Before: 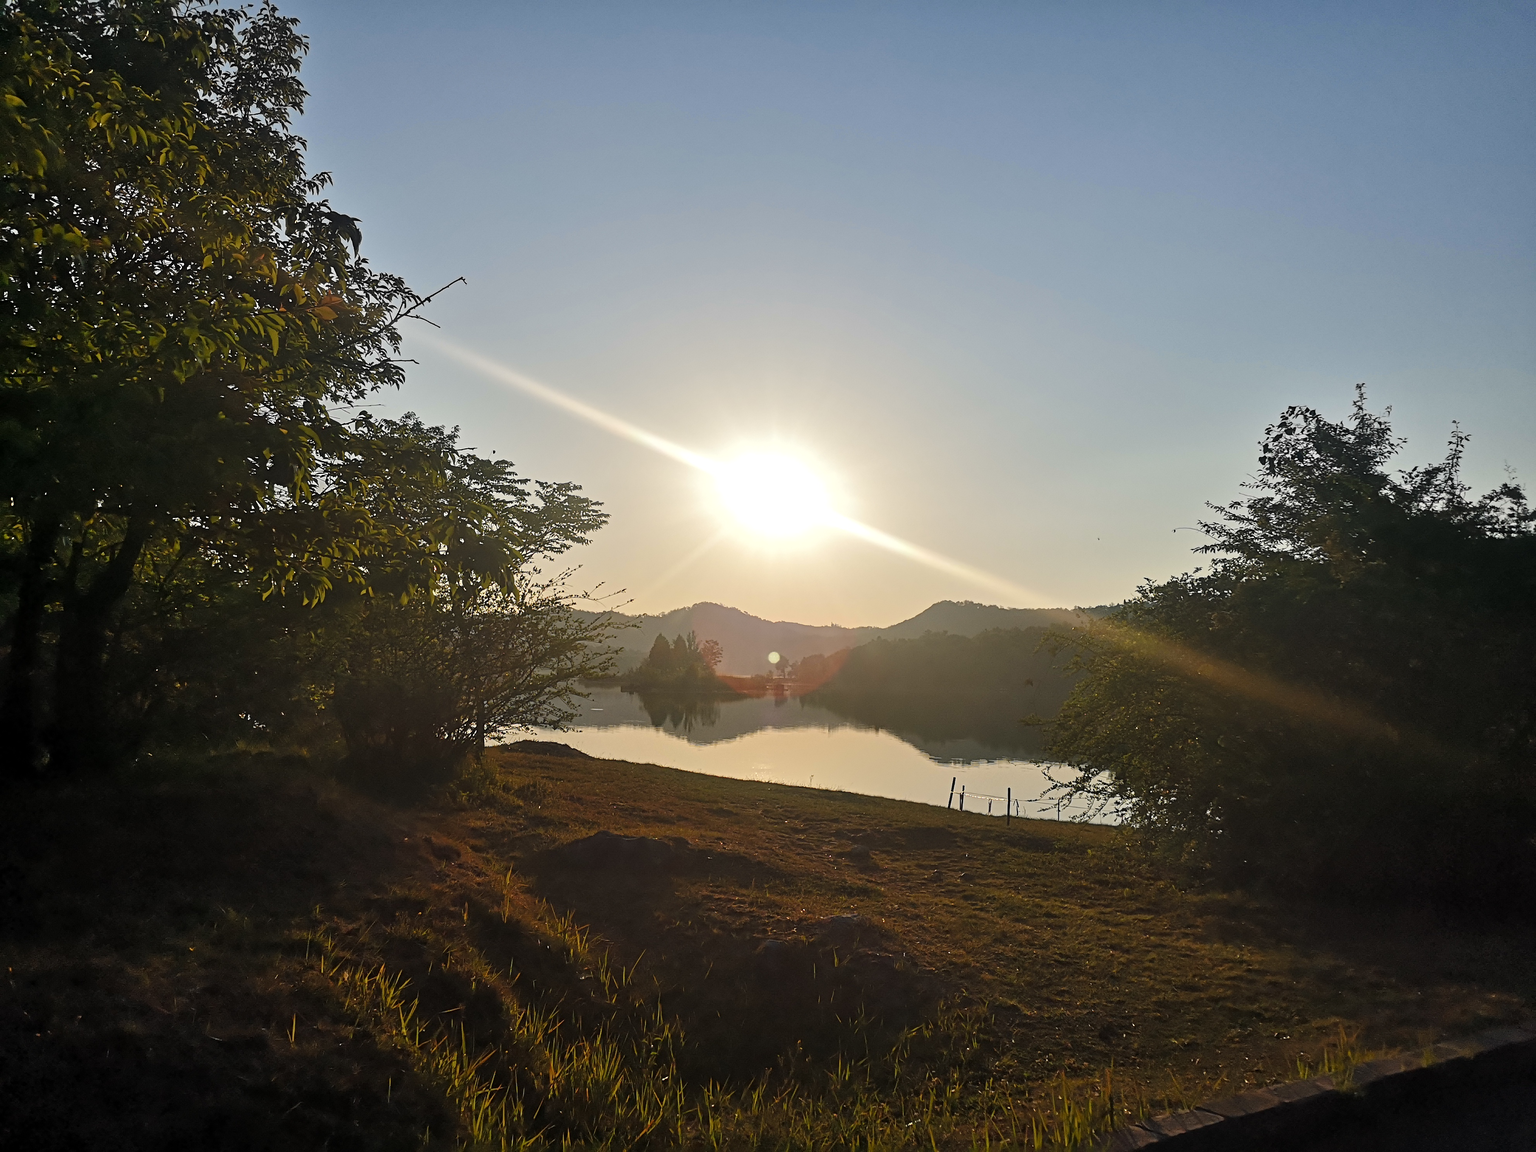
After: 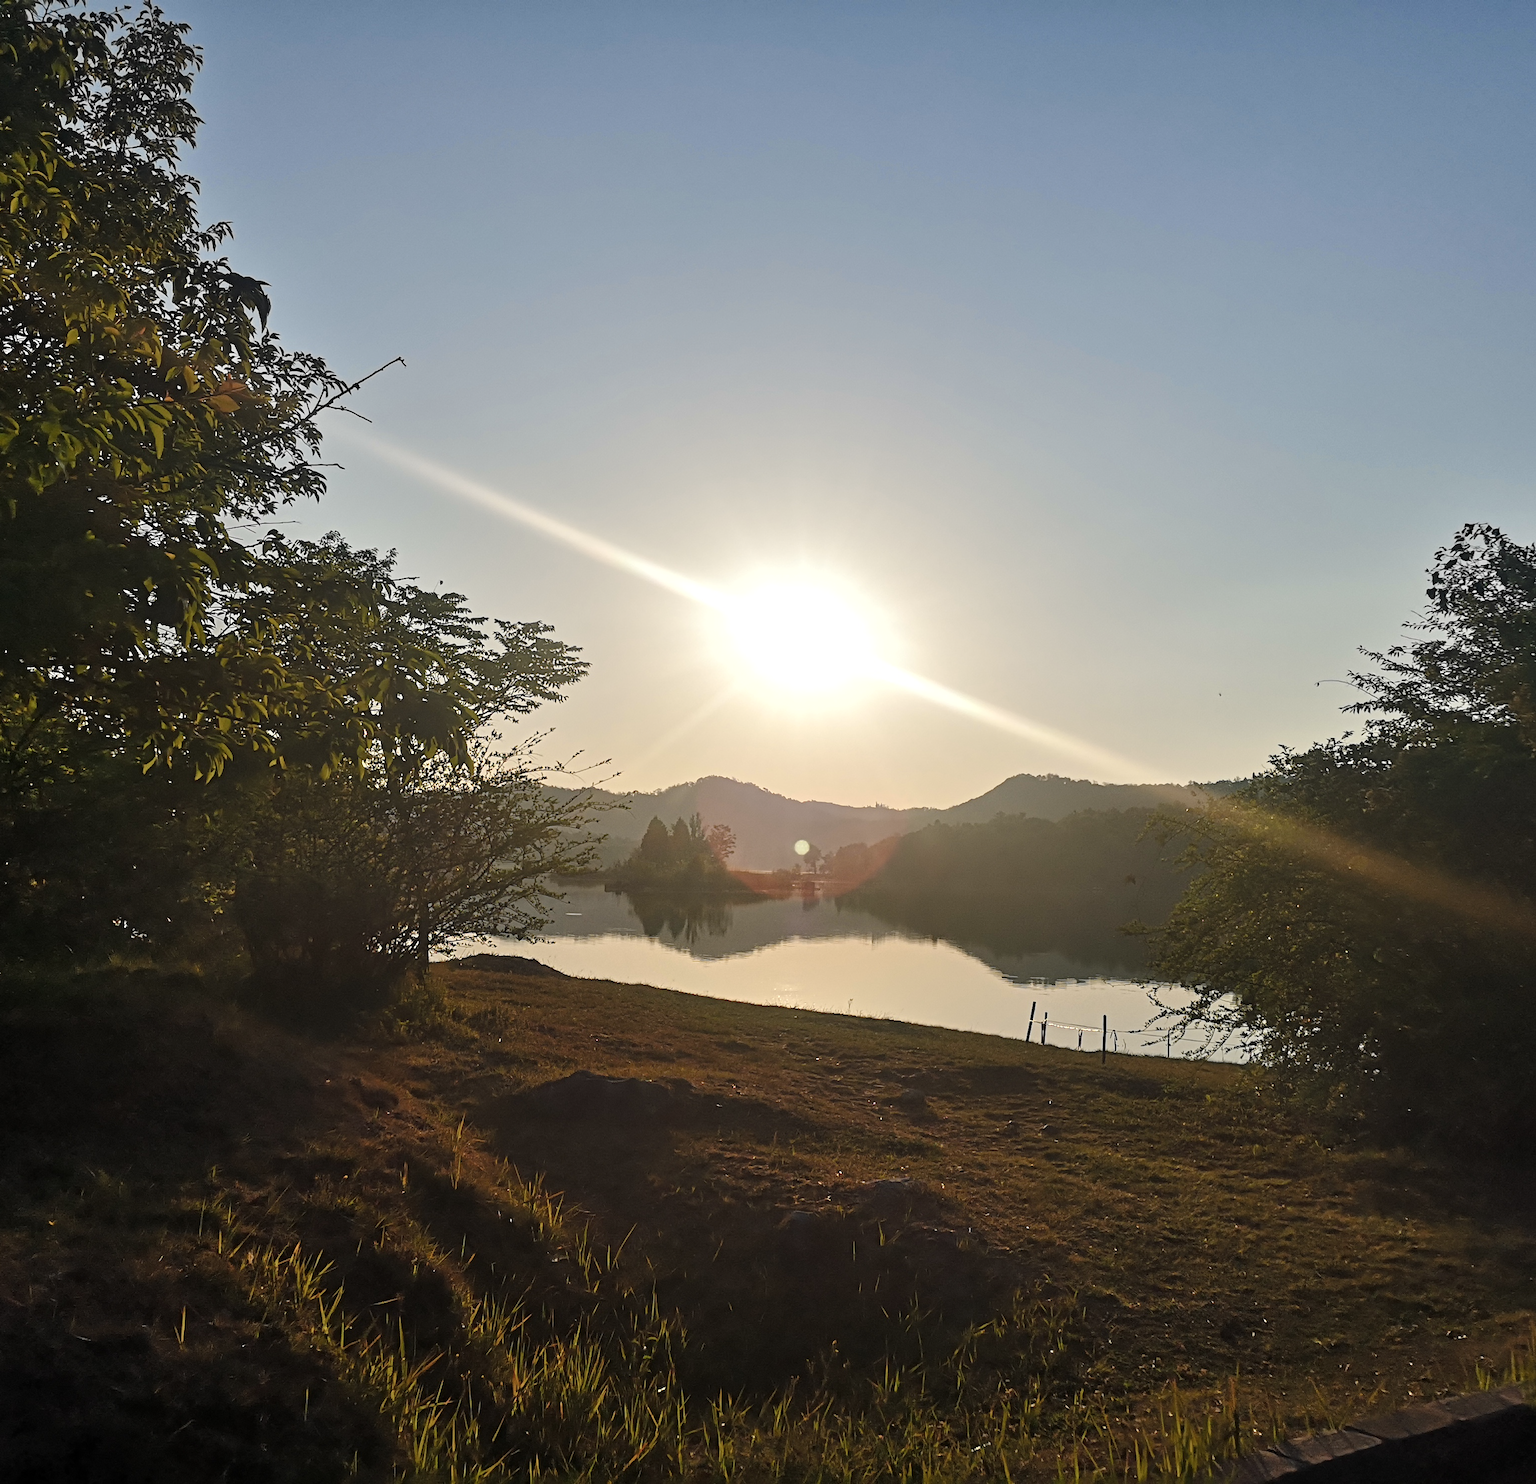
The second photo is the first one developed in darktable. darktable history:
crop: left 9.895%, right 12.469%
color zones: curves: ch0 [(0, 0.558) (0.143, 0.559) (0.286, 0.529) (0.429, 0.505) (0.571, 0.5) (0.714, 0.5) (0.857, 0.5) (1, 0.558)]; ch1 [(0, 0.469) (0.01, 0.469) (0.12, 0.446) (0.248, 0.469) (0.5, 0.5) (0.748, 0.5) (0.99, 0.469) (1, 0.469)]
color balance rgb: perceptual saturation grading › global saturation -2.042%, perceptual saturation grading › highlights -7.211%, perceptual saturation grading › mid-tones 8.631%, perceptual saturation grading › shadows 4.796%
